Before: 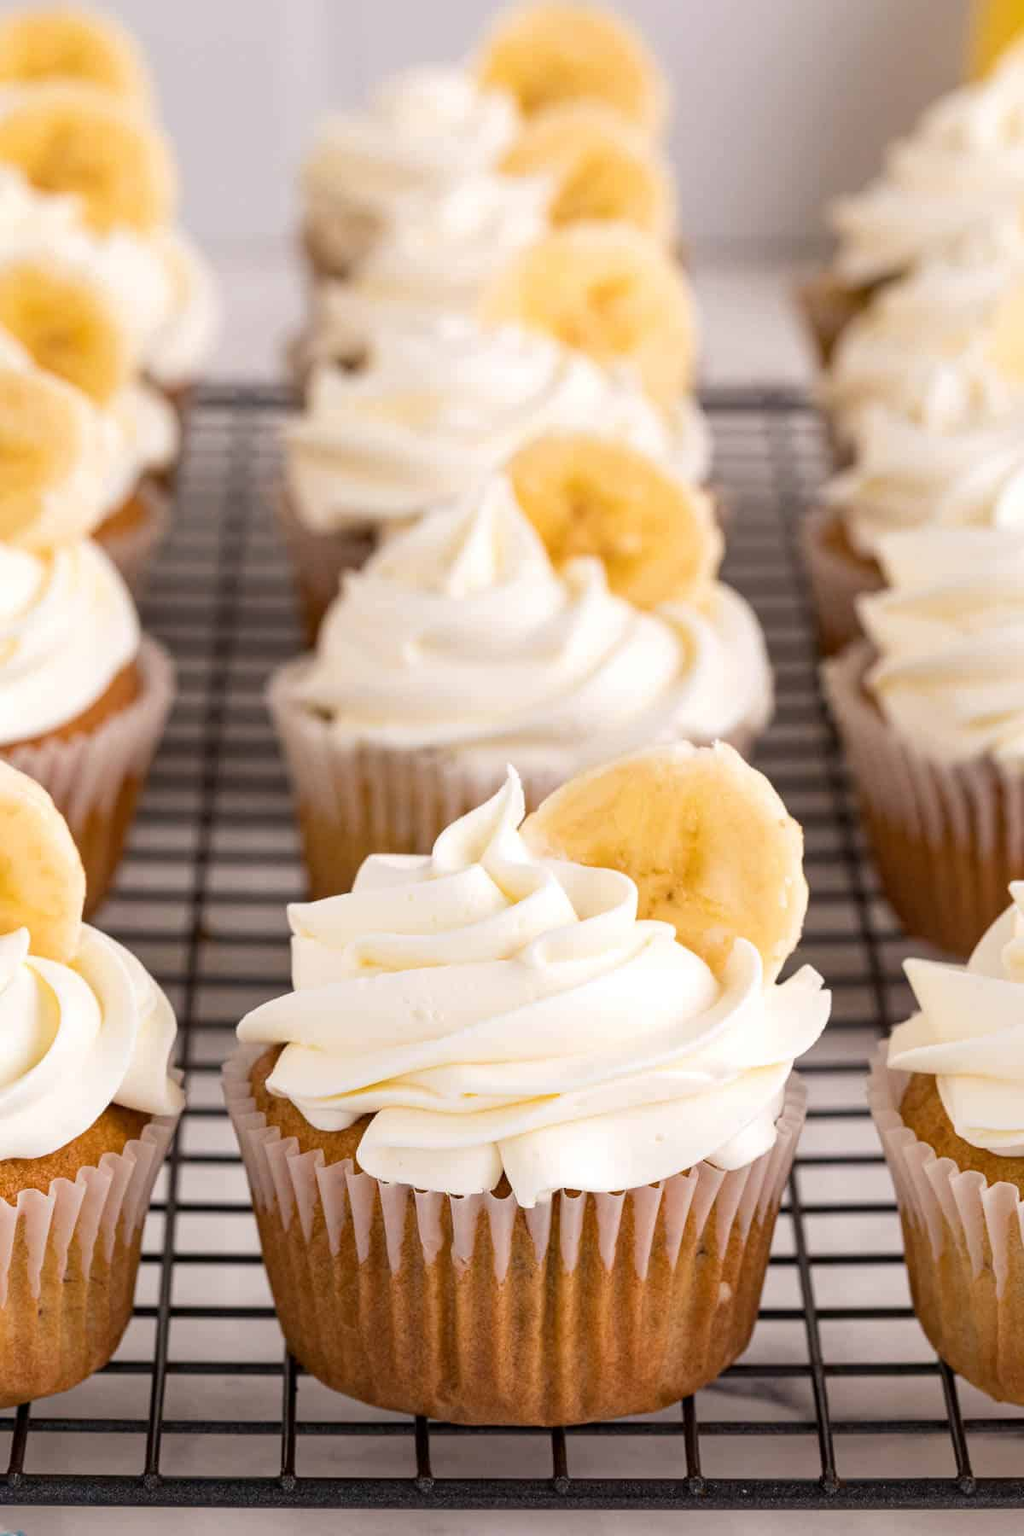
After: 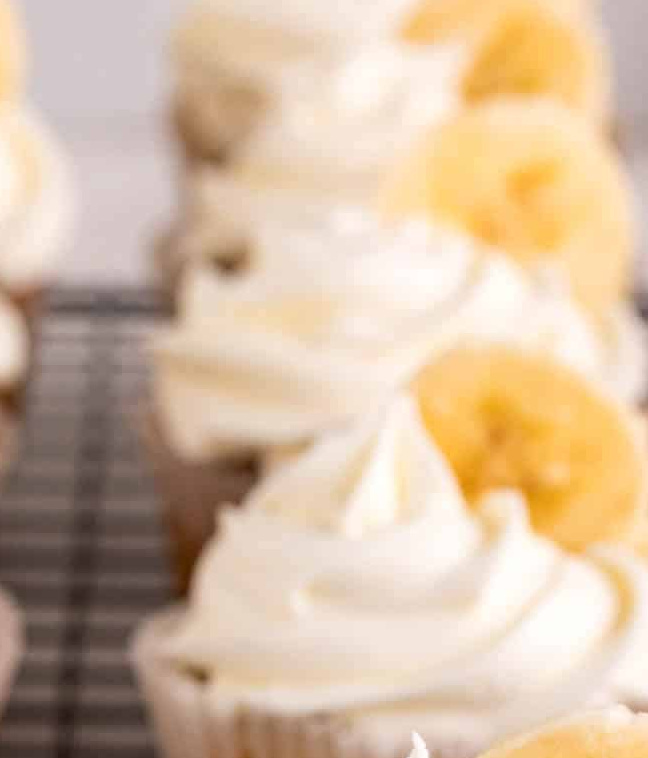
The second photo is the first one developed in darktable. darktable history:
crop: left 15.191%, top 9.082%, right 30.788%, bottom 48.802%
